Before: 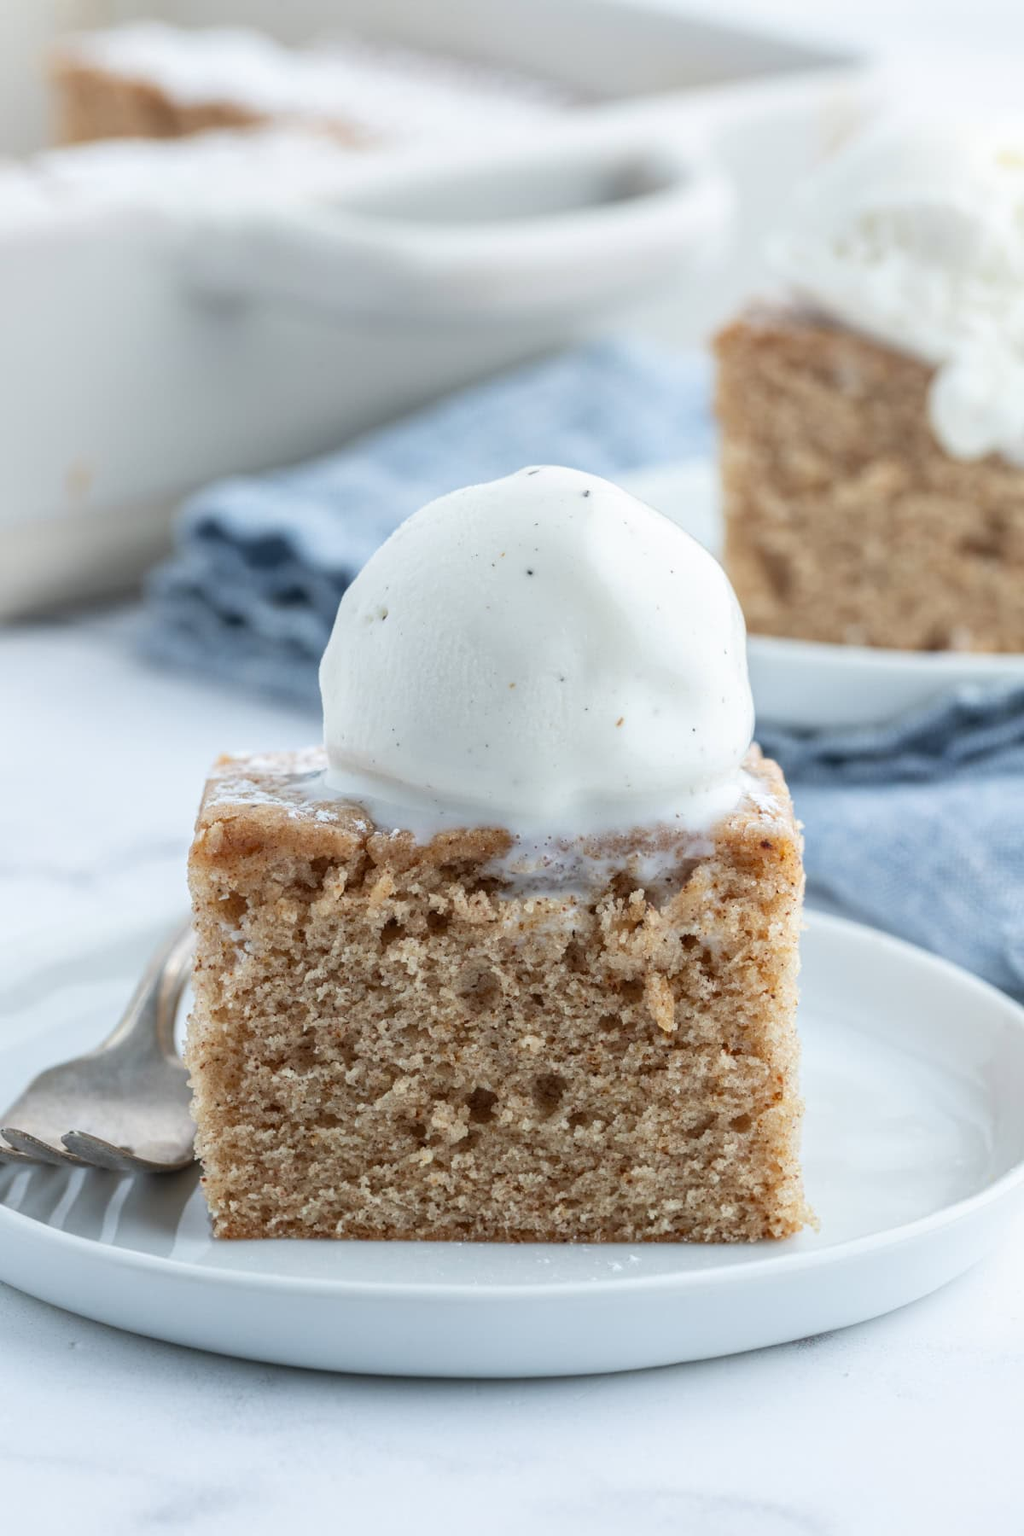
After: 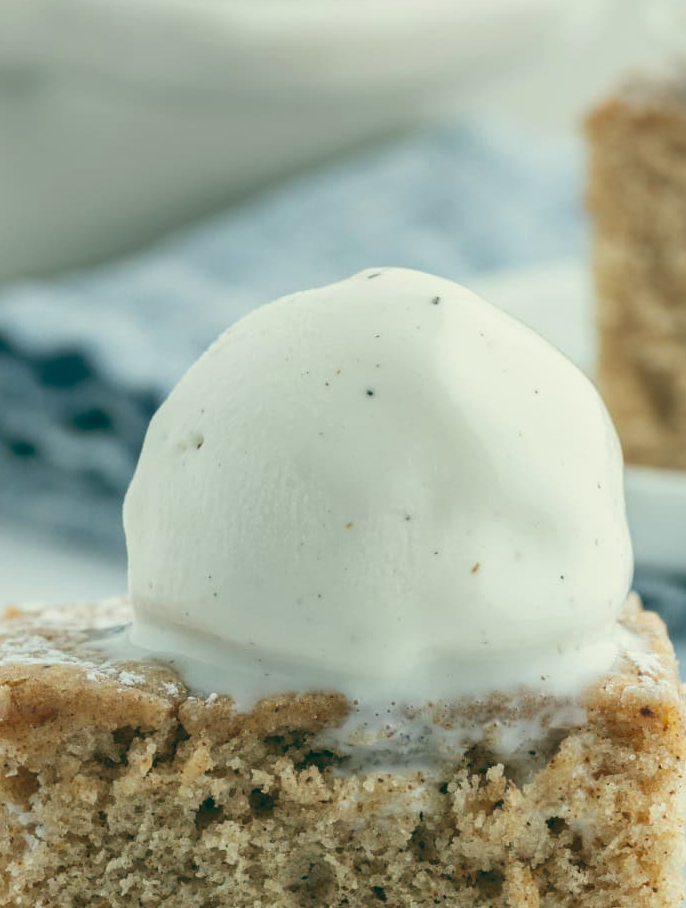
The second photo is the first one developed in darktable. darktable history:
crop: left 20.932%, top 15.471%, right 21.848%, bottom 34.081%
color balance: lift [1.005, 0.99, 1.007, 1.01], gamma [1, 1.034, 1.032, 0.966], gain [0.873, 1.055, 1.067, 0.933]
